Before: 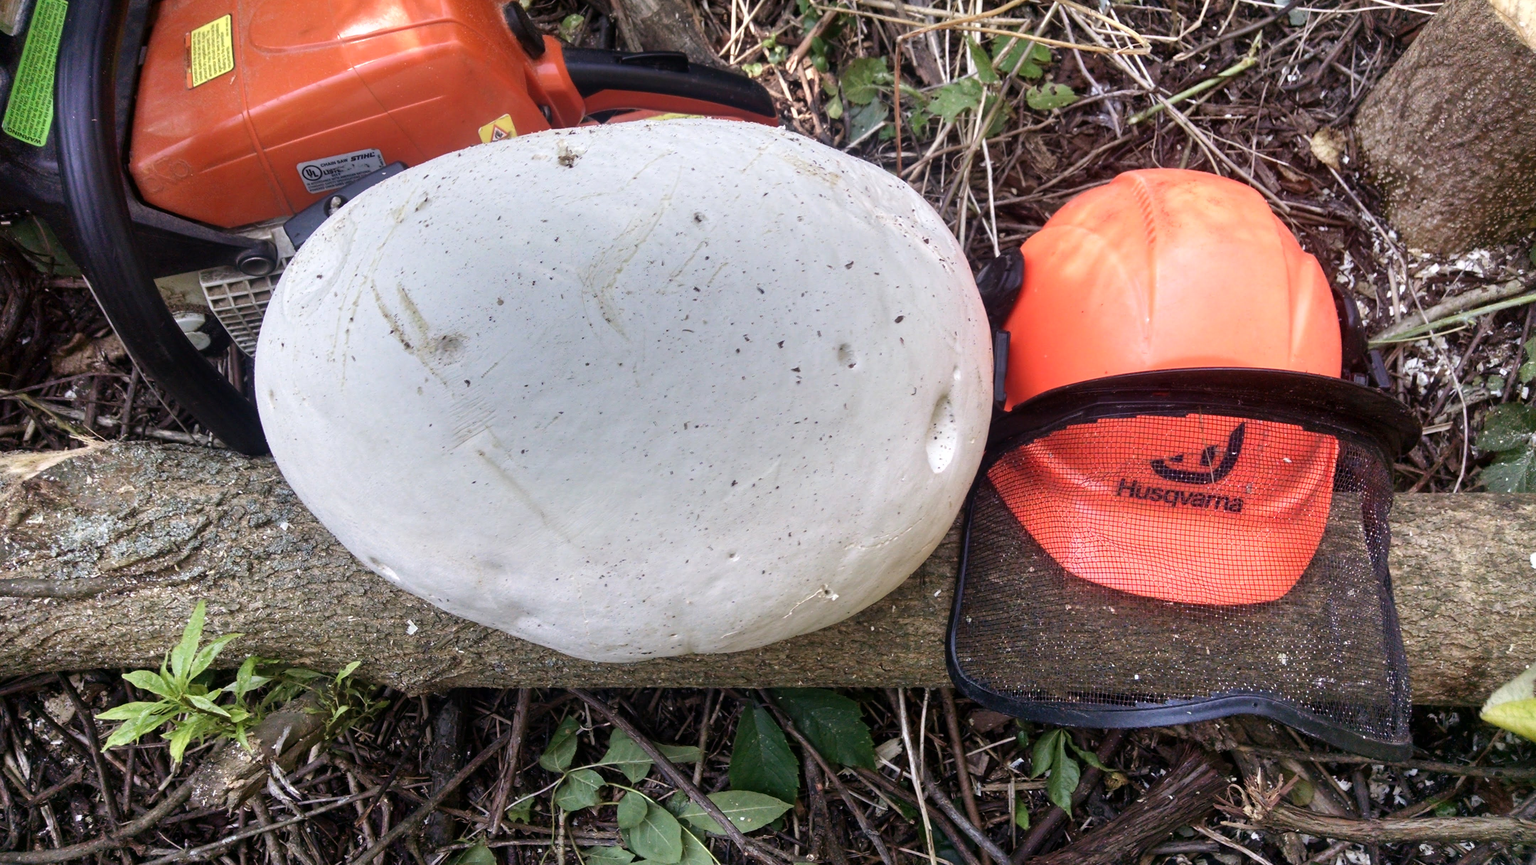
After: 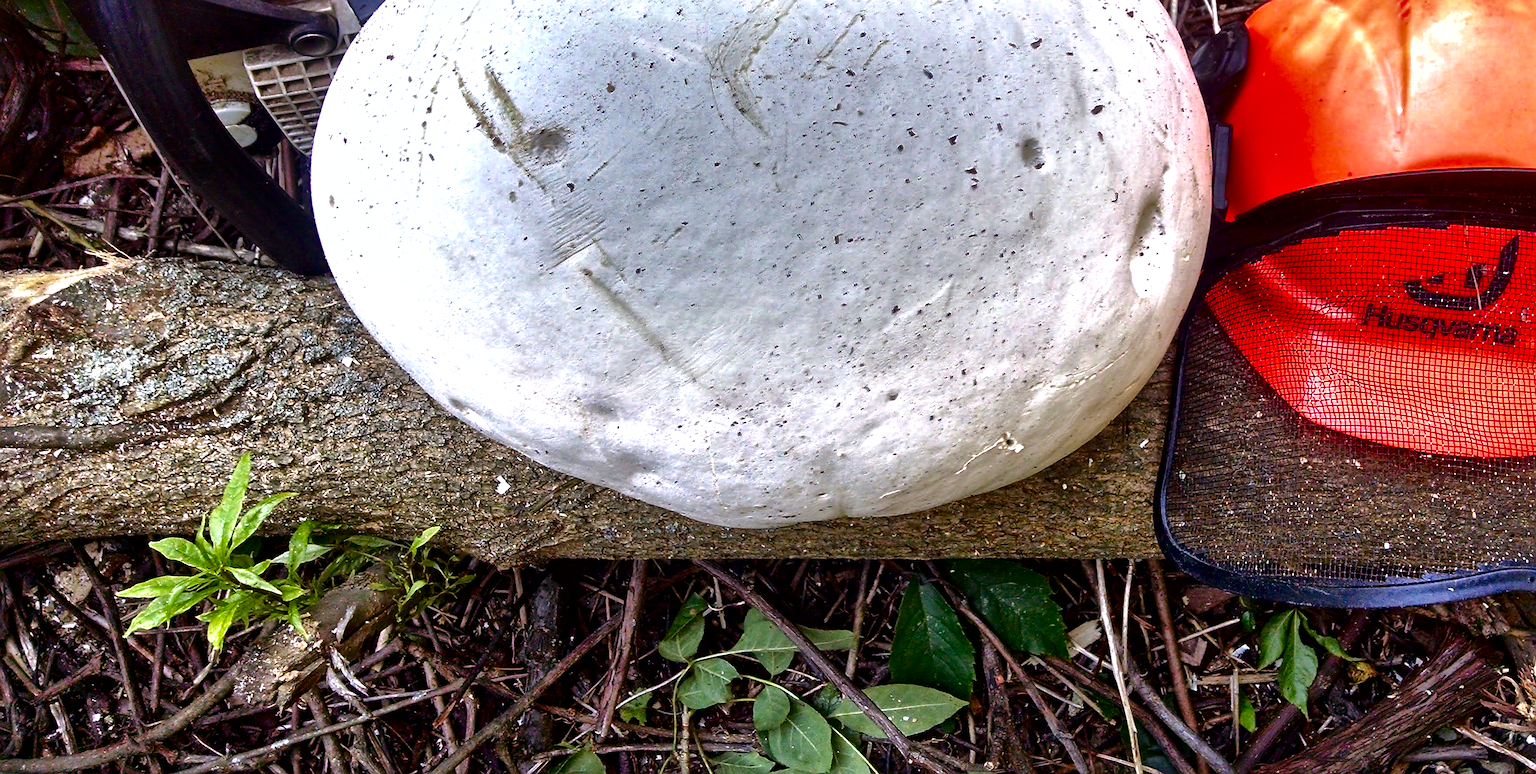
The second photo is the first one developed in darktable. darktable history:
crop: top 26.6%, right 18.017%
exposure: exposure 0.128 EV, compensate highlight preservation false
color correction: highlights b* -0.056
sharpen: radius 1.375, amount 1.238, threshold 0.615
color balance rgb: shadows lift › chroma 1.005%, shadows lift › hue 30.63°, power › hue 72.7°, global offset › luminance 0.512%, perceptual saturation grading › global saturation 25.864%, perceptual brilliance grading › highlights 8.312%, perceptual brilliance grading › mid-tones 3.475%, perceptual brilliance grading › shadows 1.53%, global vibrance 6.677%, contrast 12.659%, saturation formula JzAzBz (2021)
local contrast: mode bilateral grid, contrast 24, coarseness 60, detail 150%, midtone range 0.2
shadows and highlights: on, module defaults
contrast brightness saturation: brightness -0.203, saturation 0.081
